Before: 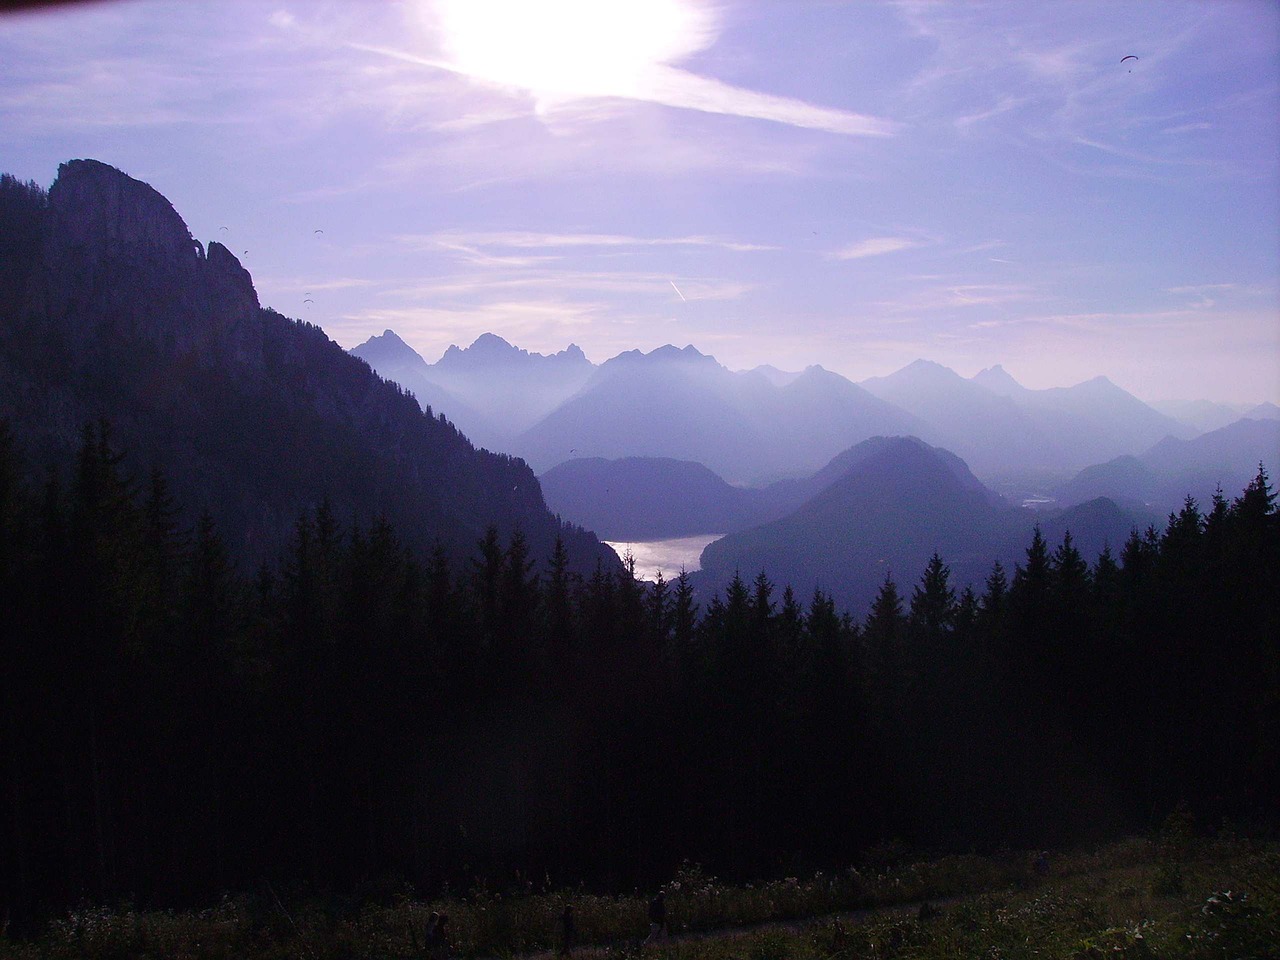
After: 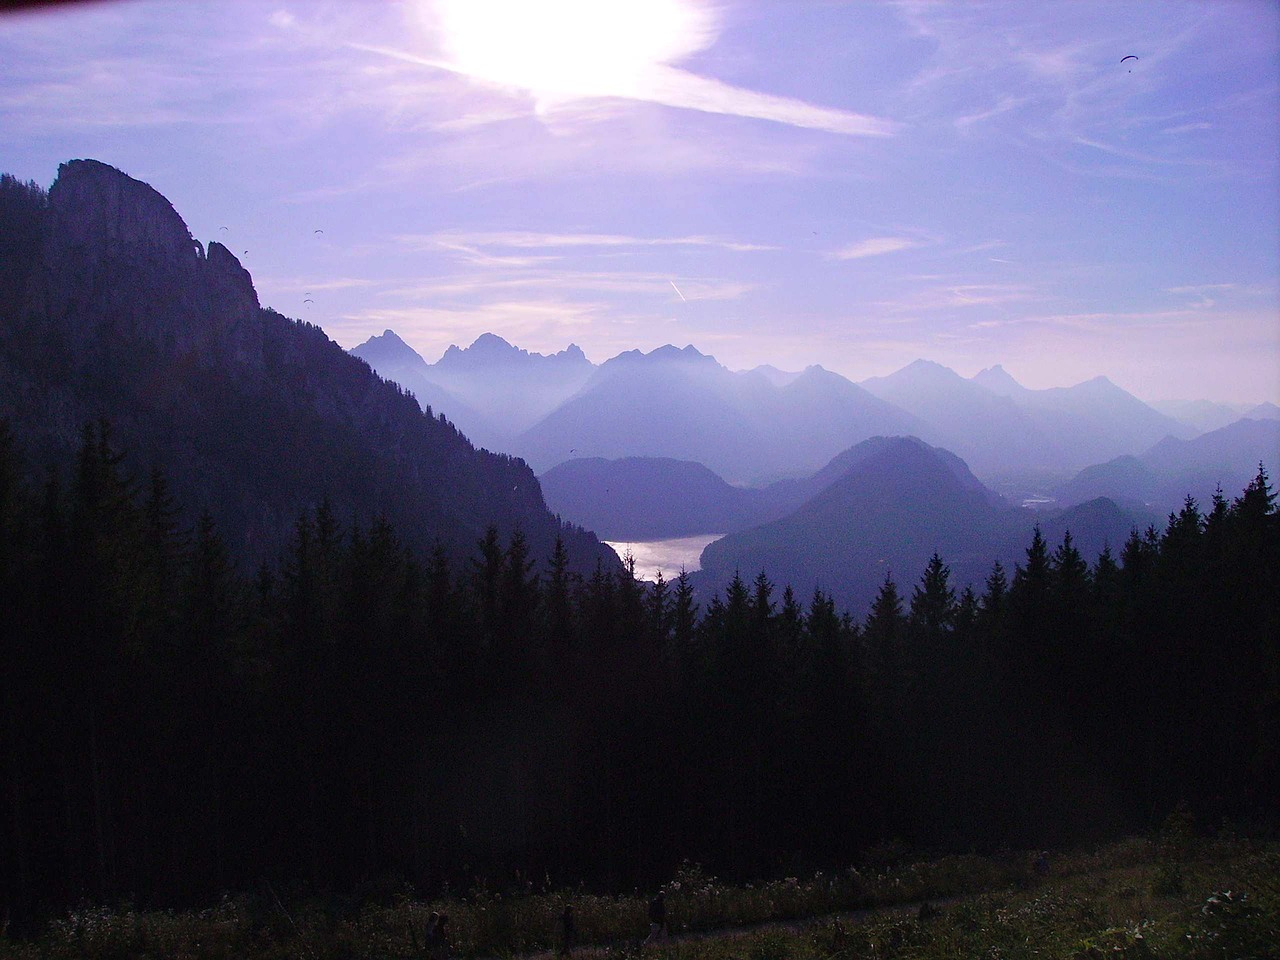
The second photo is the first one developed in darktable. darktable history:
contrast brightness saturation: contrast 0.055, brightness 0.059, saturation 0.015
haze removal: compatibility mode true, adaptive false
